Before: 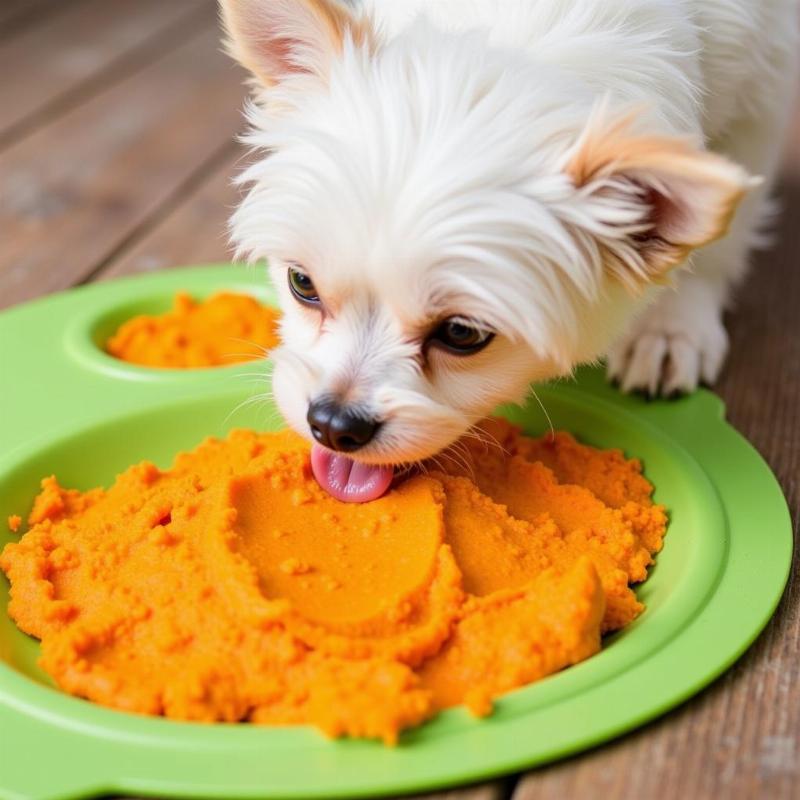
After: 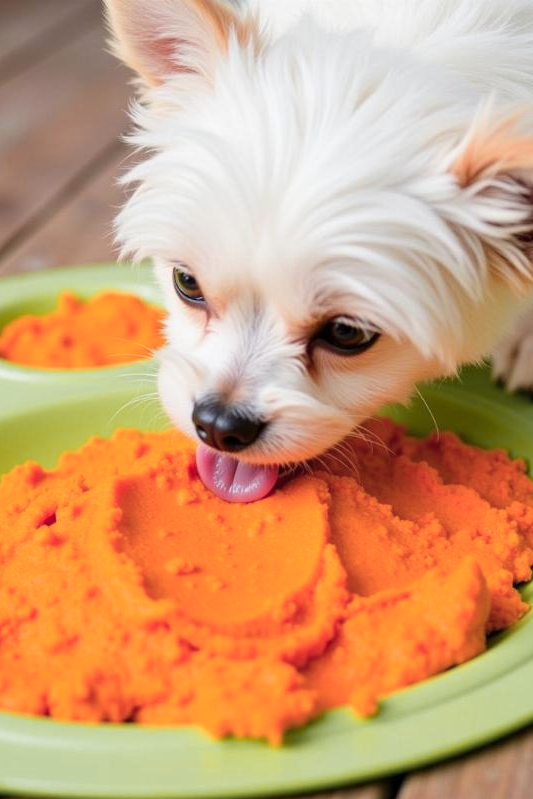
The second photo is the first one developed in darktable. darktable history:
color zones: curves: ch1 [(0.29, 0.492) (0.373, 0.185) (0.509, 0.481)]; ch2 [(0.25, 0.462) (0.749, 0.457)]
crop and rotate: left 14.472%, right 18.87%
